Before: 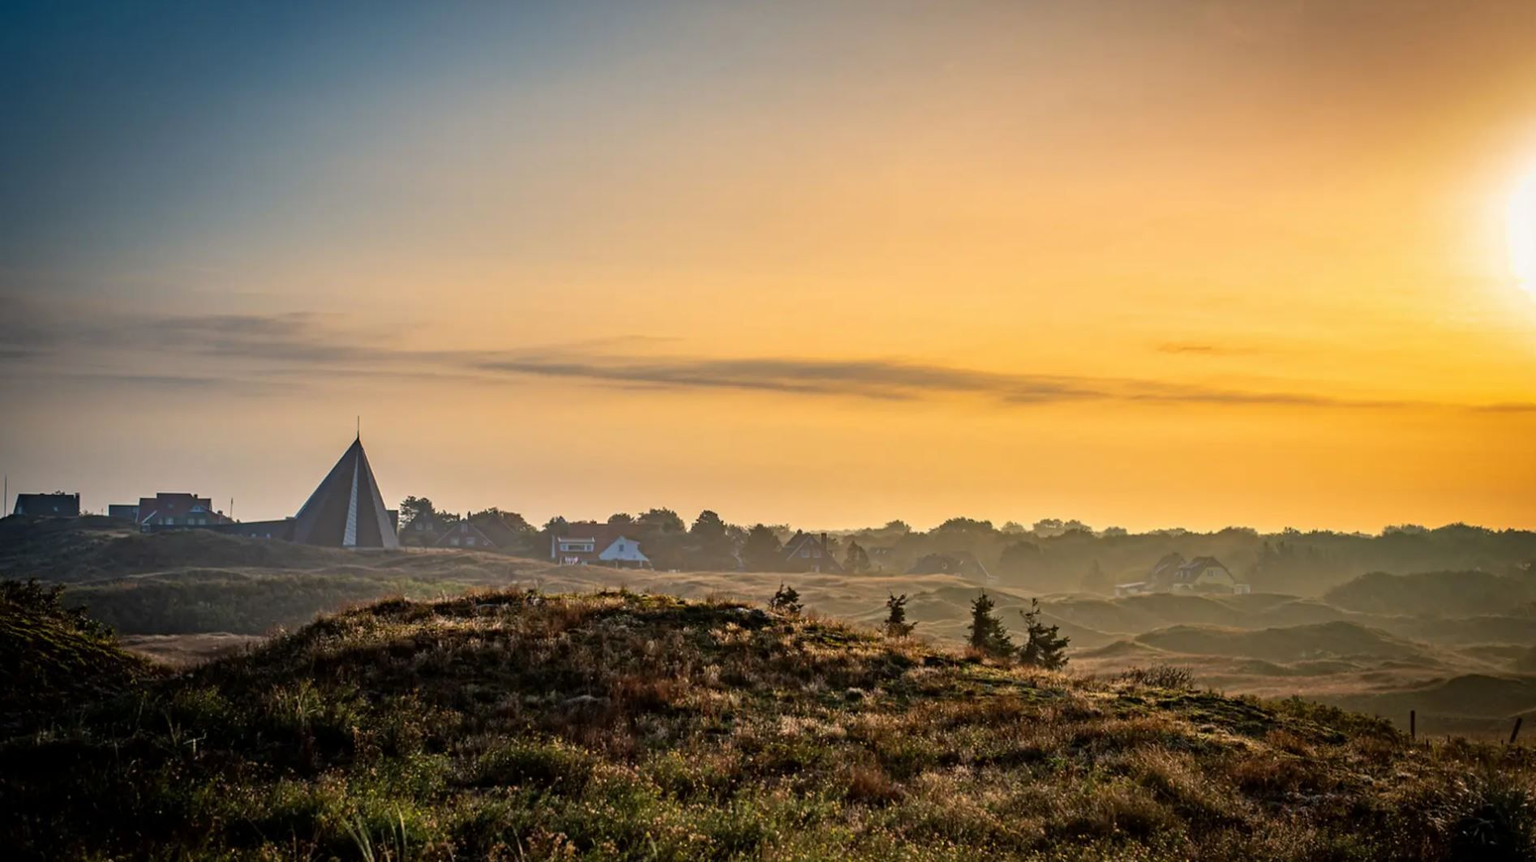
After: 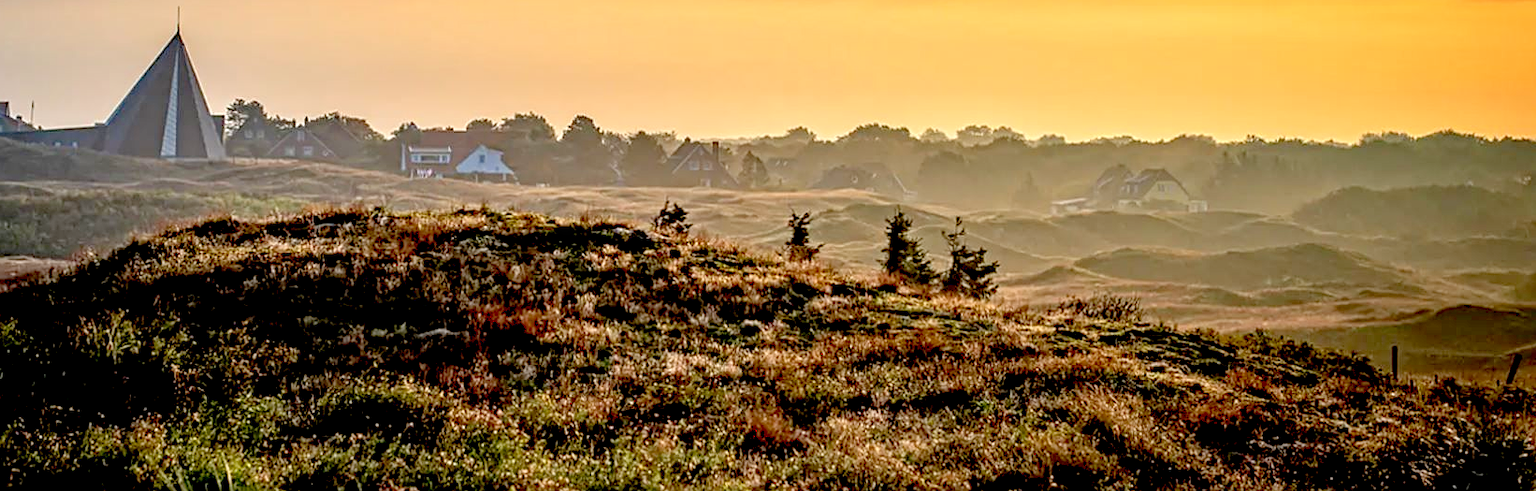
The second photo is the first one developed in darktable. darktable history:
contrast brightness saturation: saturation -0.164
exposure: black level correction 0.013, compensate highlight preservation false
levels: levels [0, 0.397, 0.955]
local contrast: on, module defaults
crop and rotate: left 13.257%, top 47.656%, bottom 2.93%
sharpen: on, module defaults
